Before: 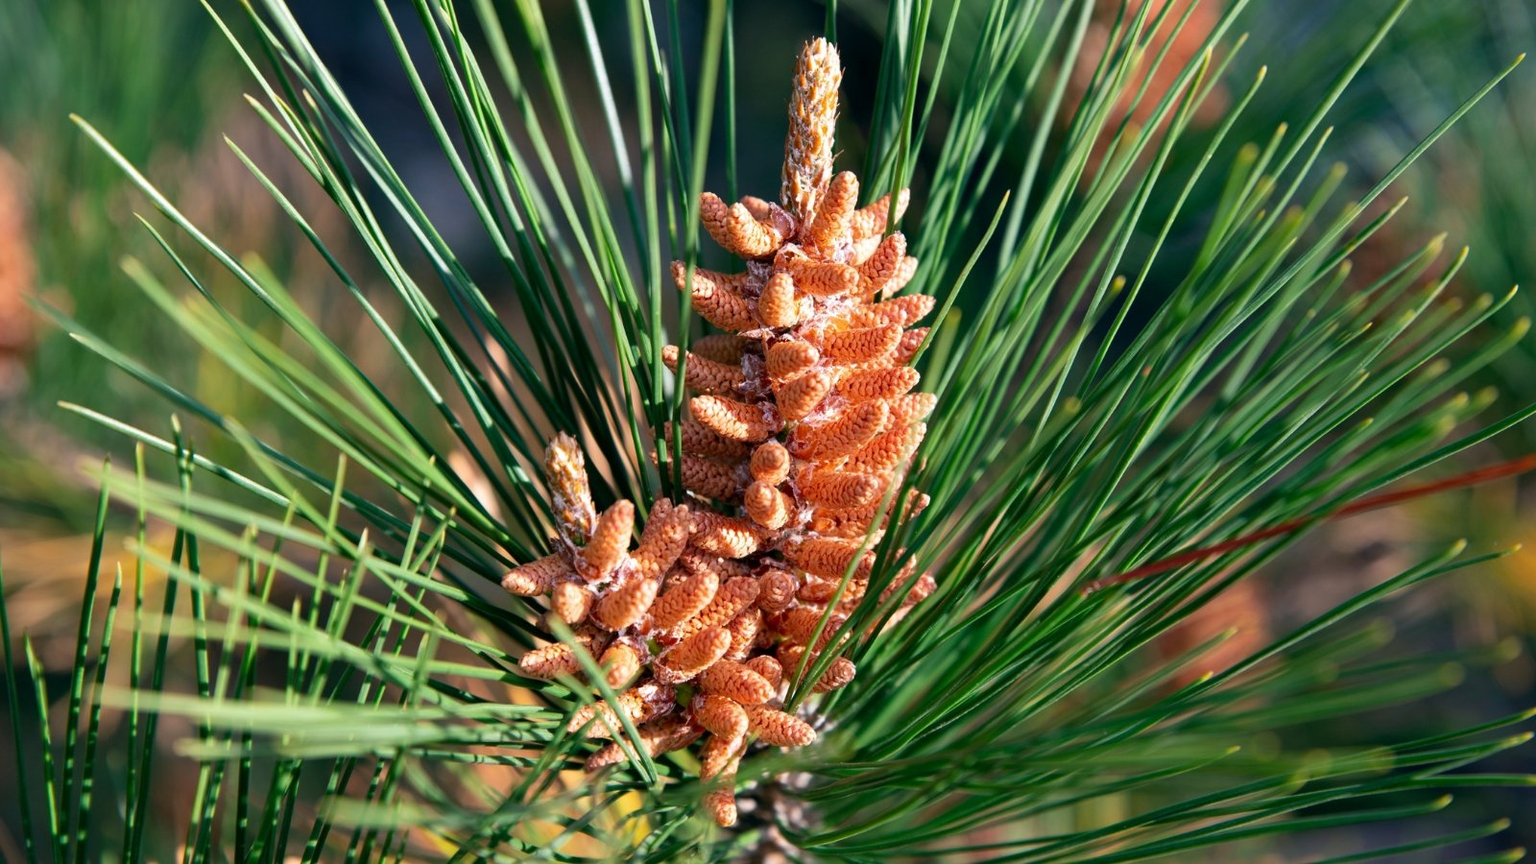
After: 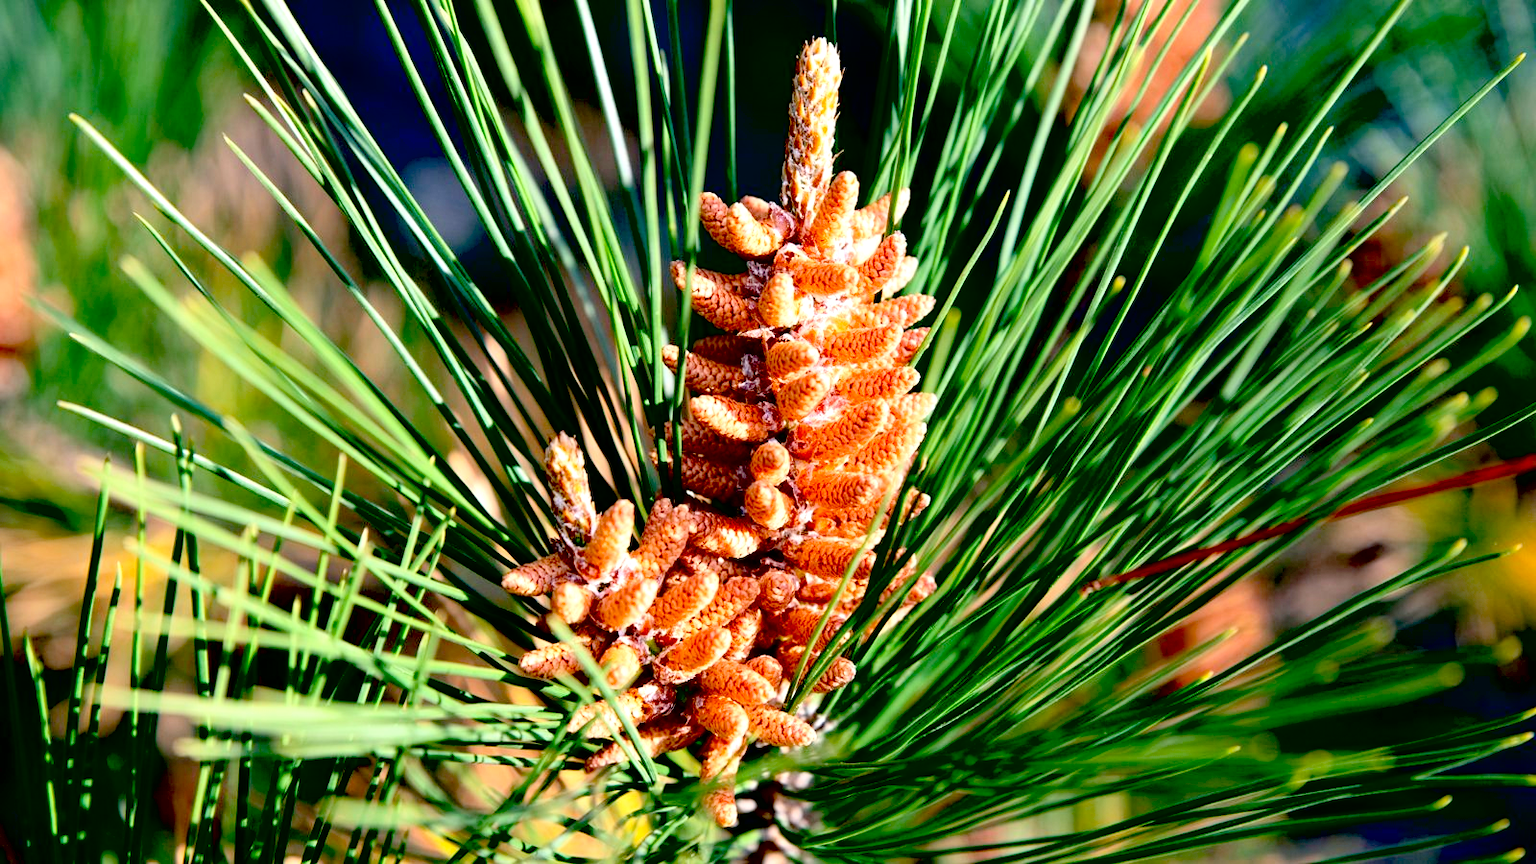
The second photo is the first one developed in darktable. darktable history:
contrast brightness saturation: contrast 0.14, brightness 0.21
exposure: black level correction 0.04, exposure 0.5 EV, compensate highlight preservation false
